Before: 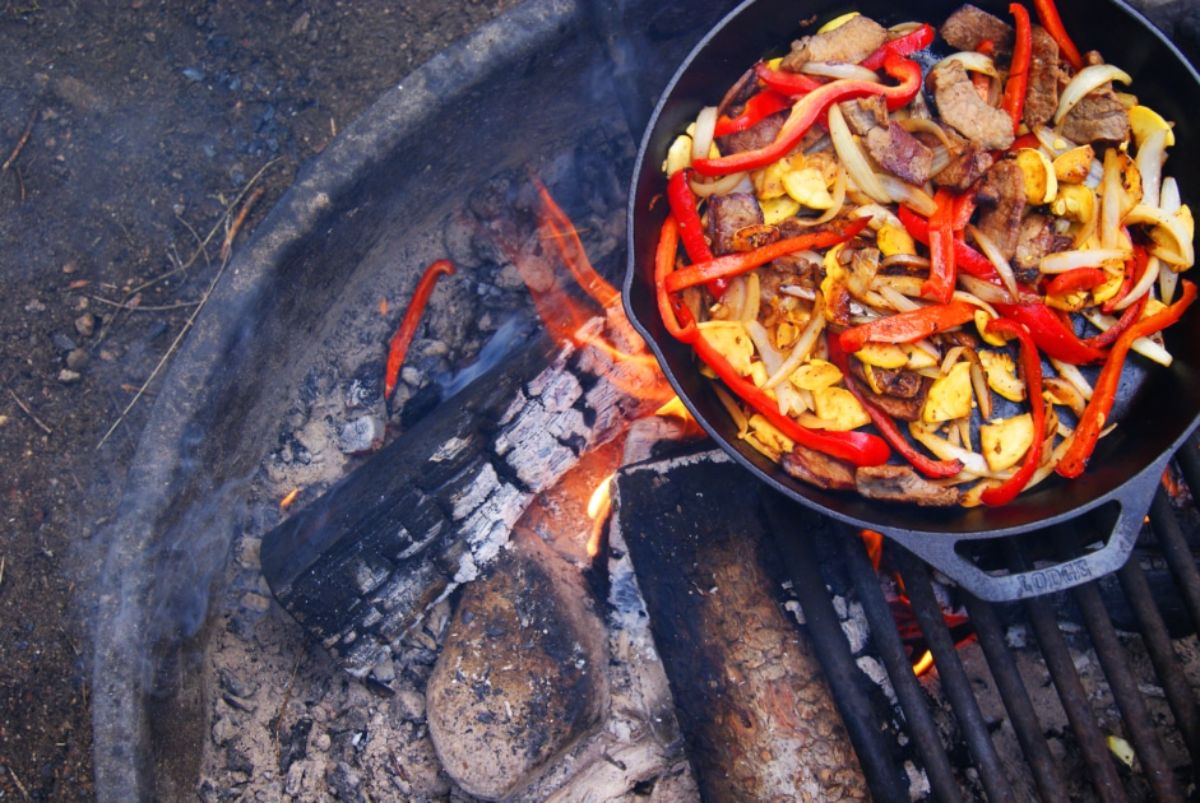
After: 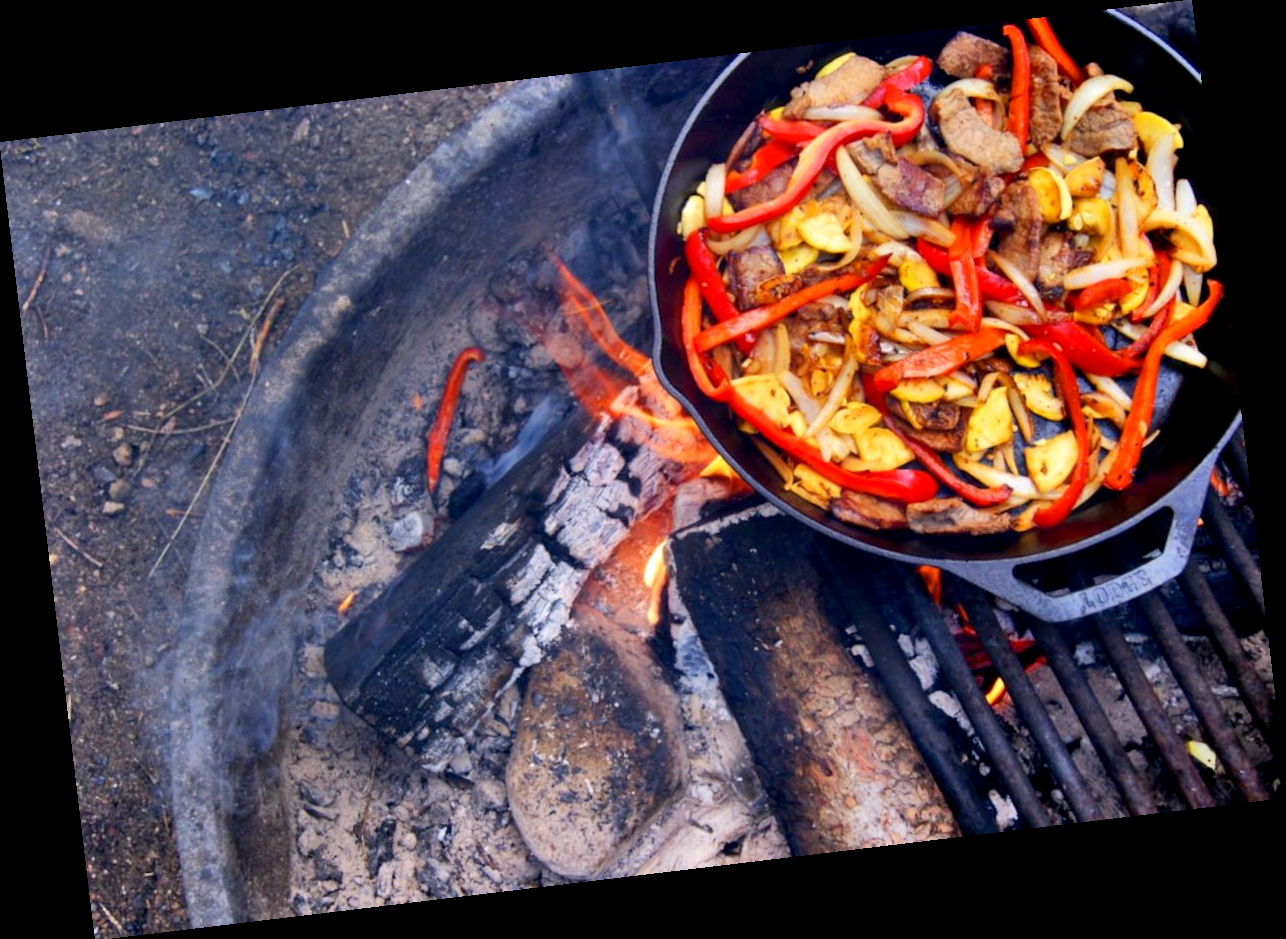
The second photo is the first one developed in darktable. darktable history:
exposure: black level correction 0.007, exposure 0.093 EV, compensate highlight preservation false
shadows and highlights: radius 118.69, shadows 42.21, highlights -61.56, soften with gaussian
rotate and perspective: rotation -6.83°, automatic cropping off
